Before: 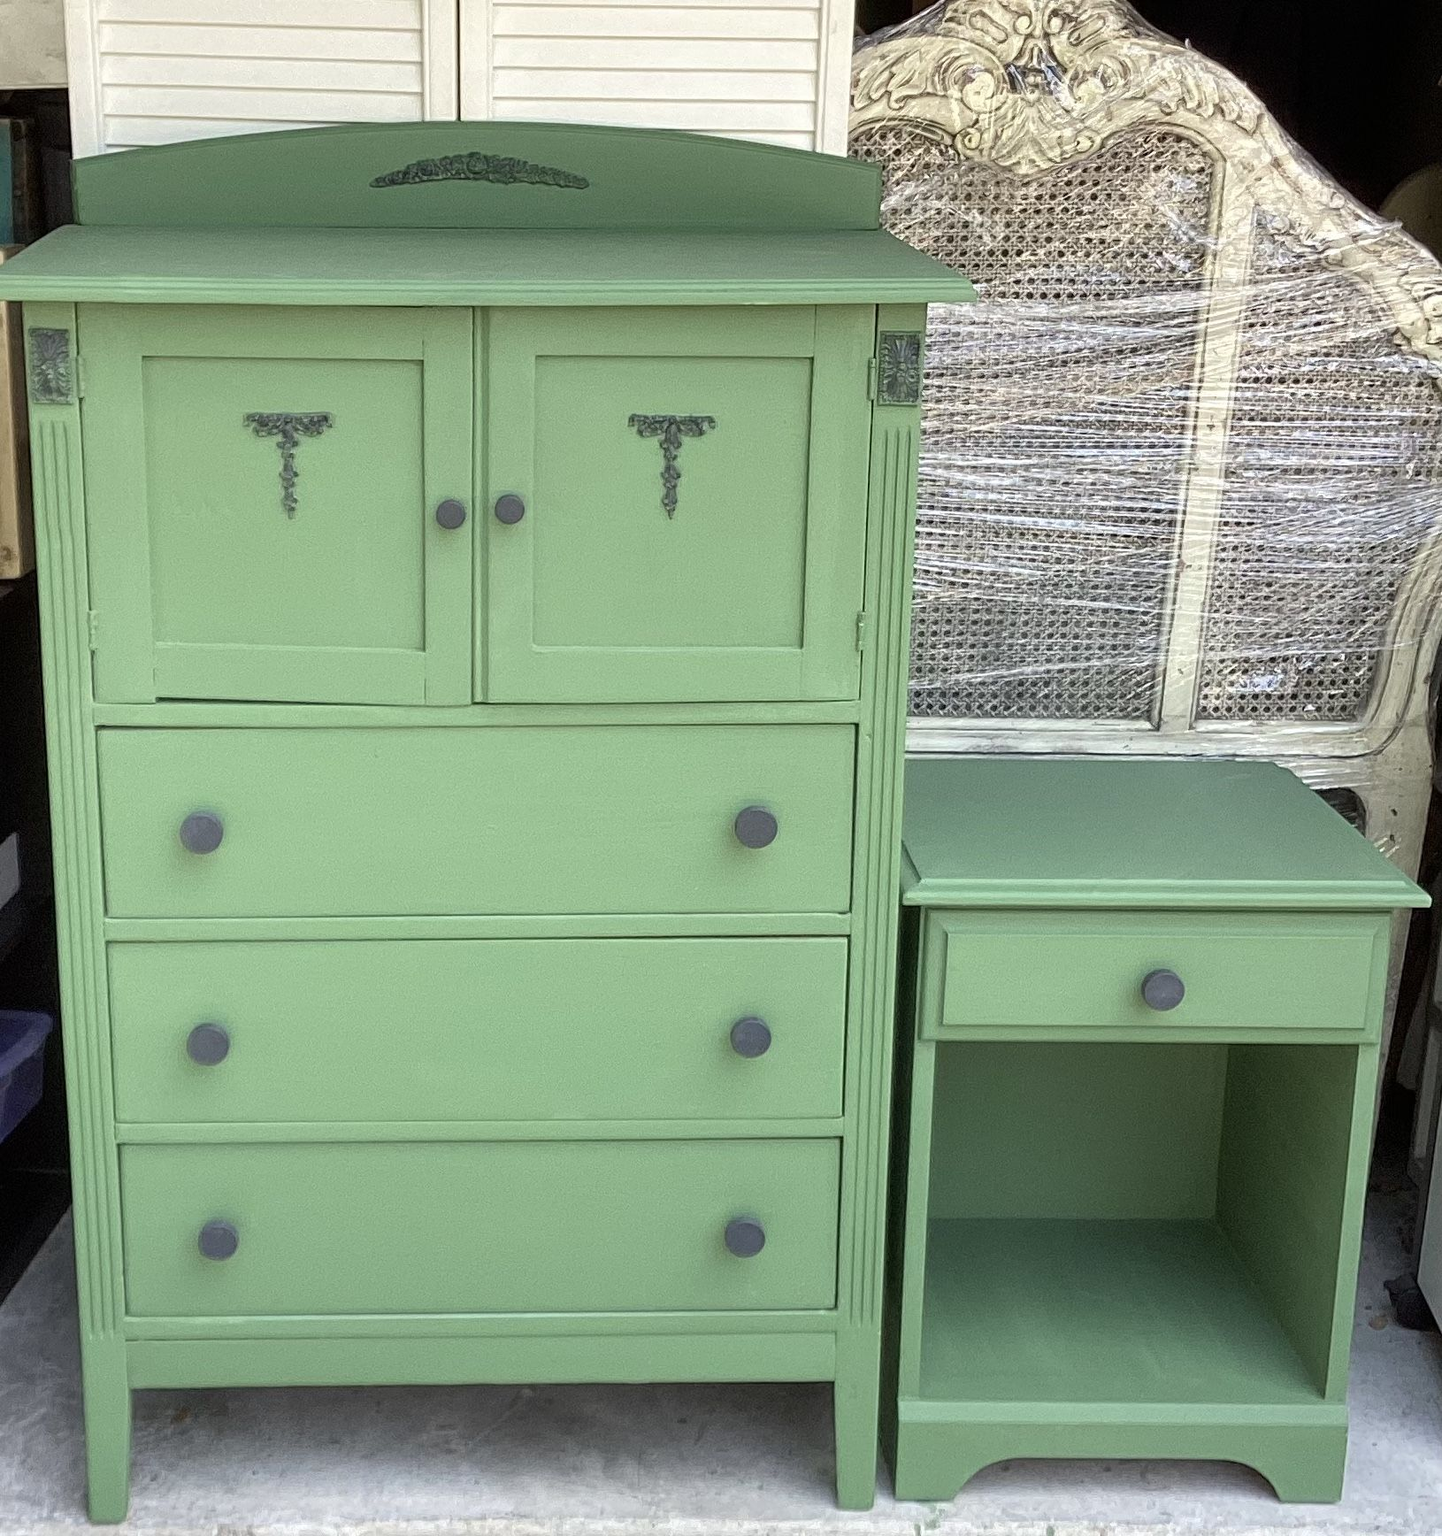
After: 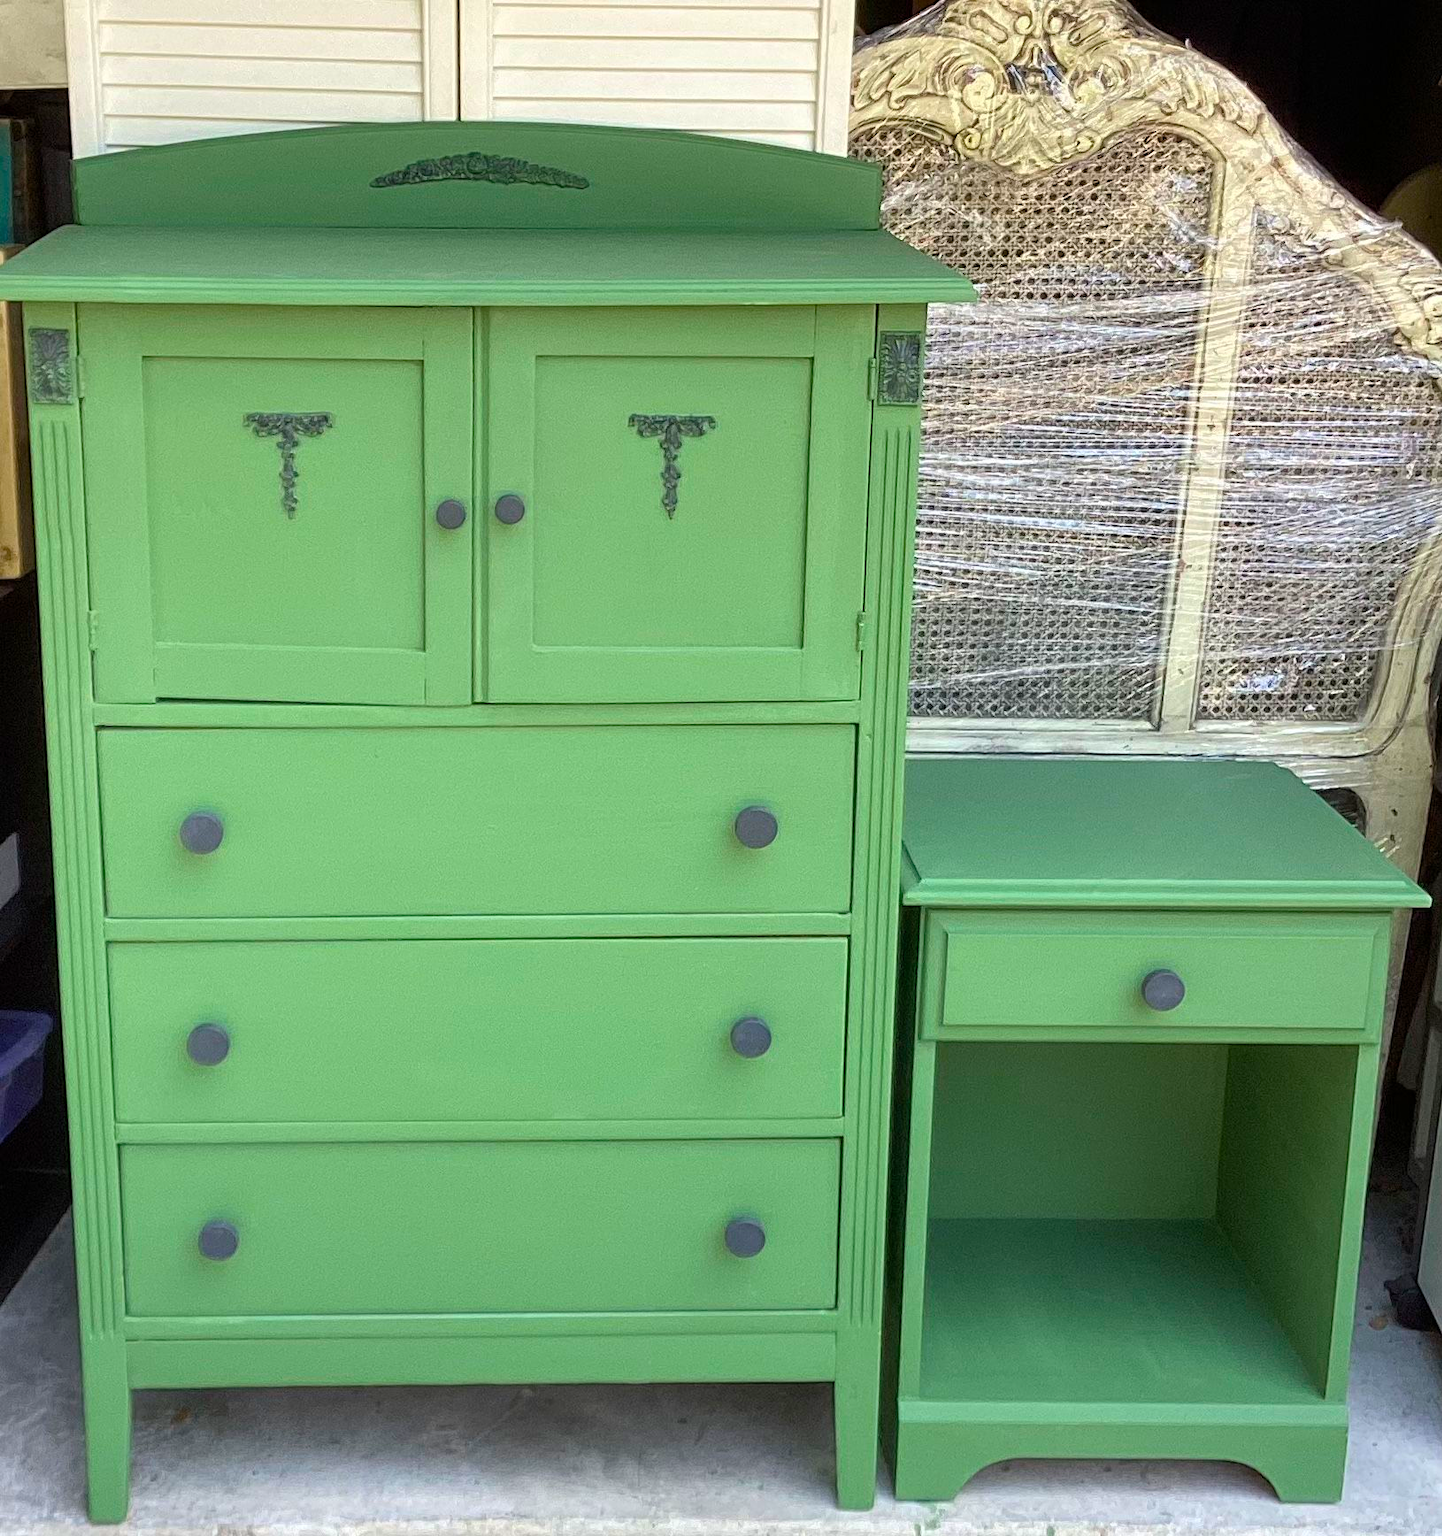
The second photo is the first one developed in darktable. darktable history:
color balance rgb: perceptual saturation grading › global saturation 30.629%, global vibrance 25.175%
